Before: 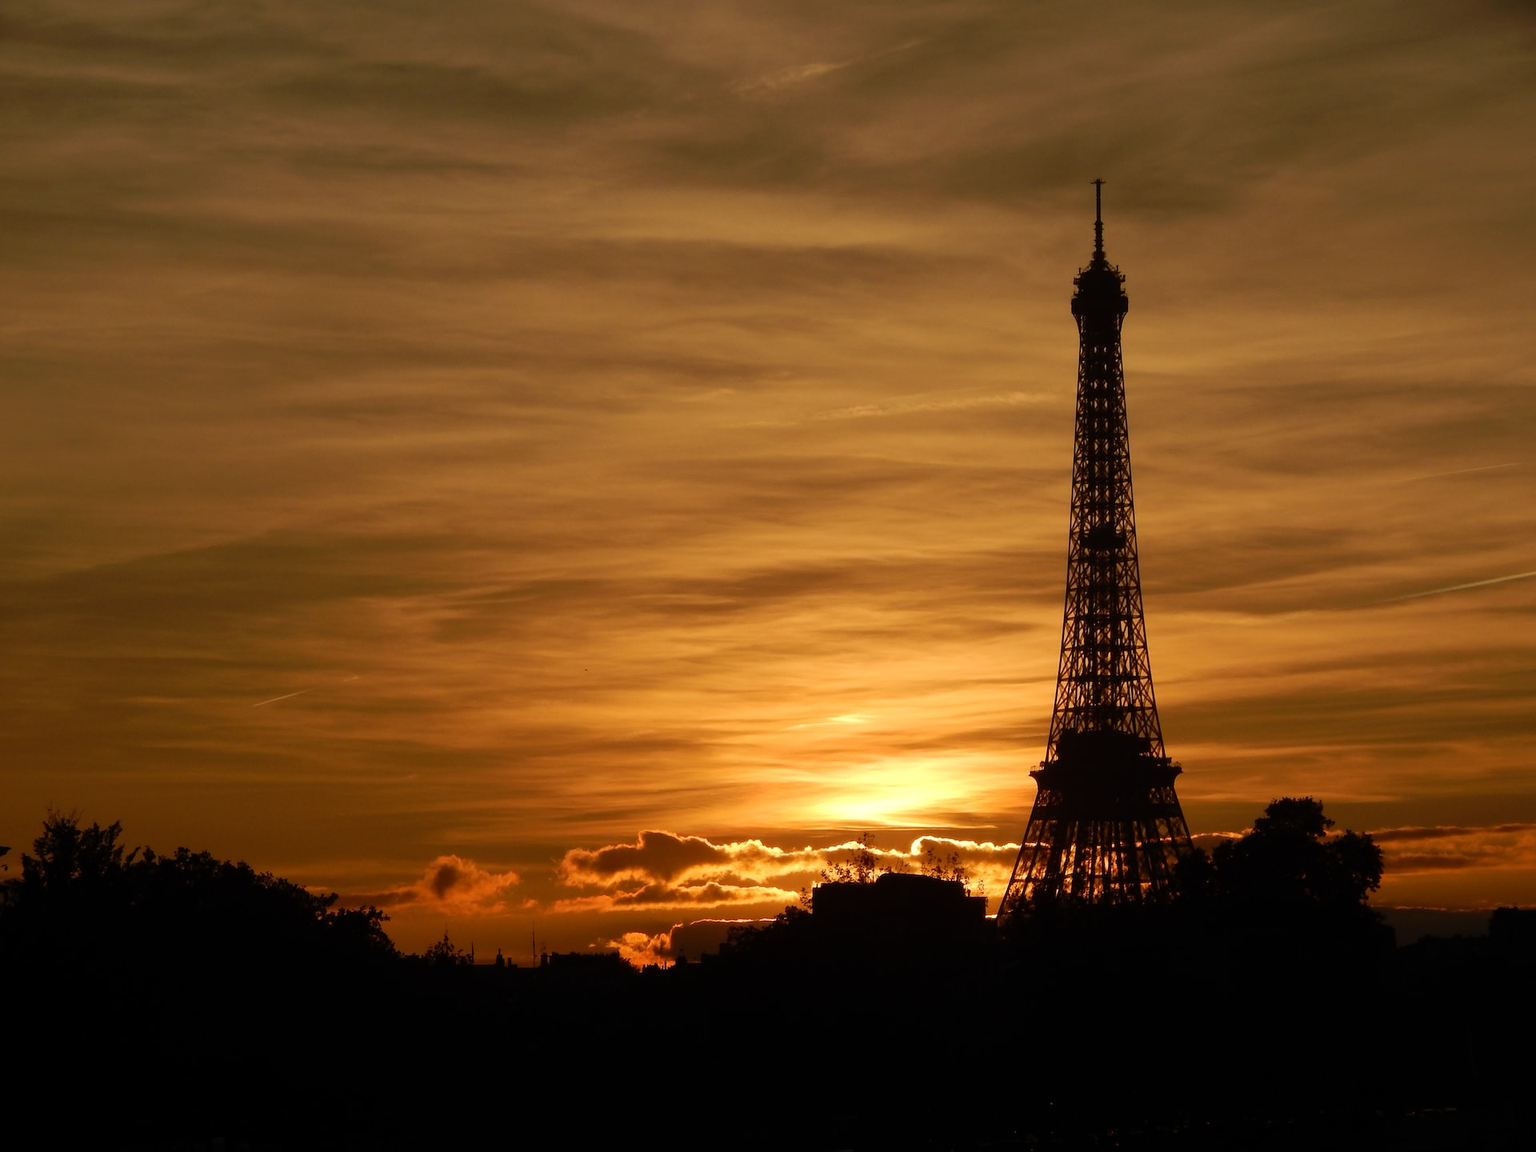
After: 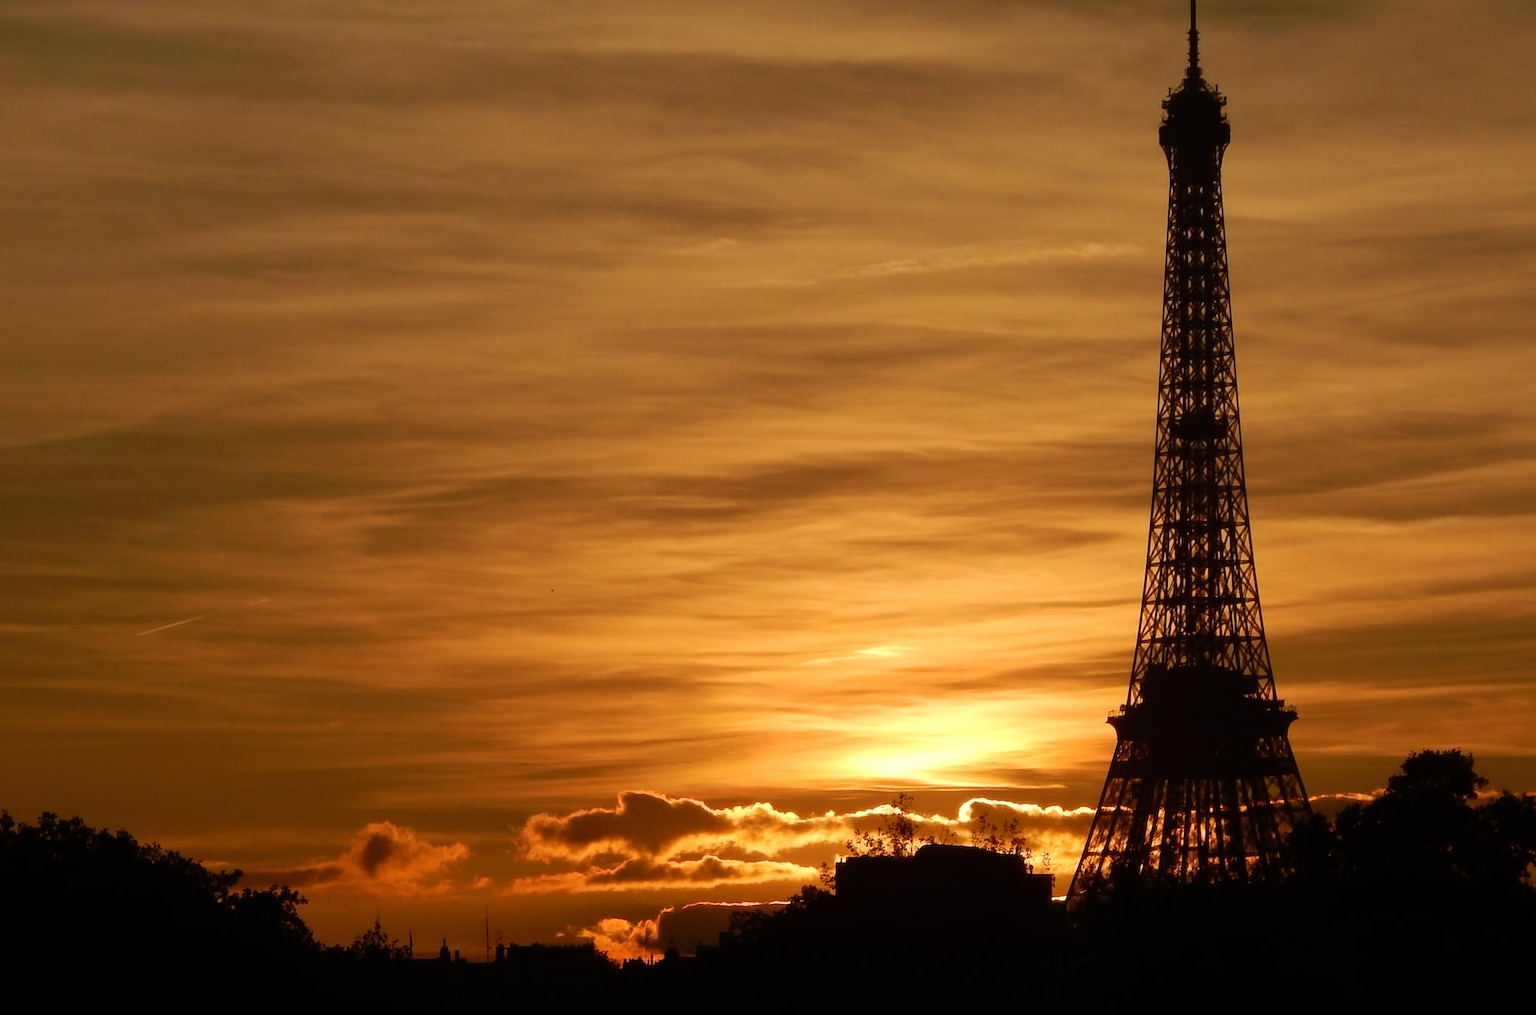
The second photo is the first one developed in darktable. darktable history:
crop: left 9.42%, top 17.167%, right 10.554%, bottom 12.336%
